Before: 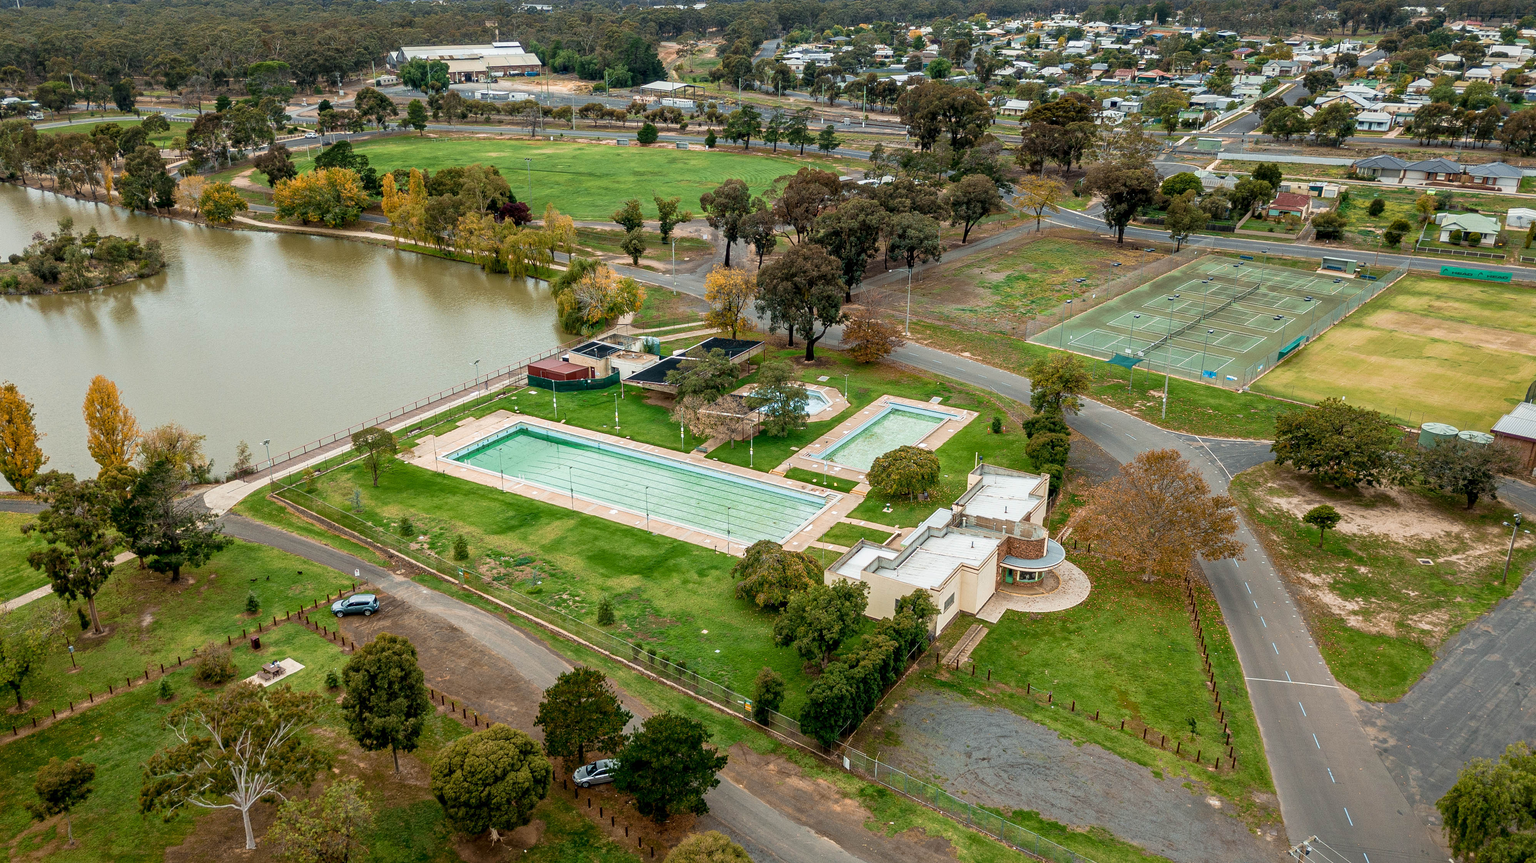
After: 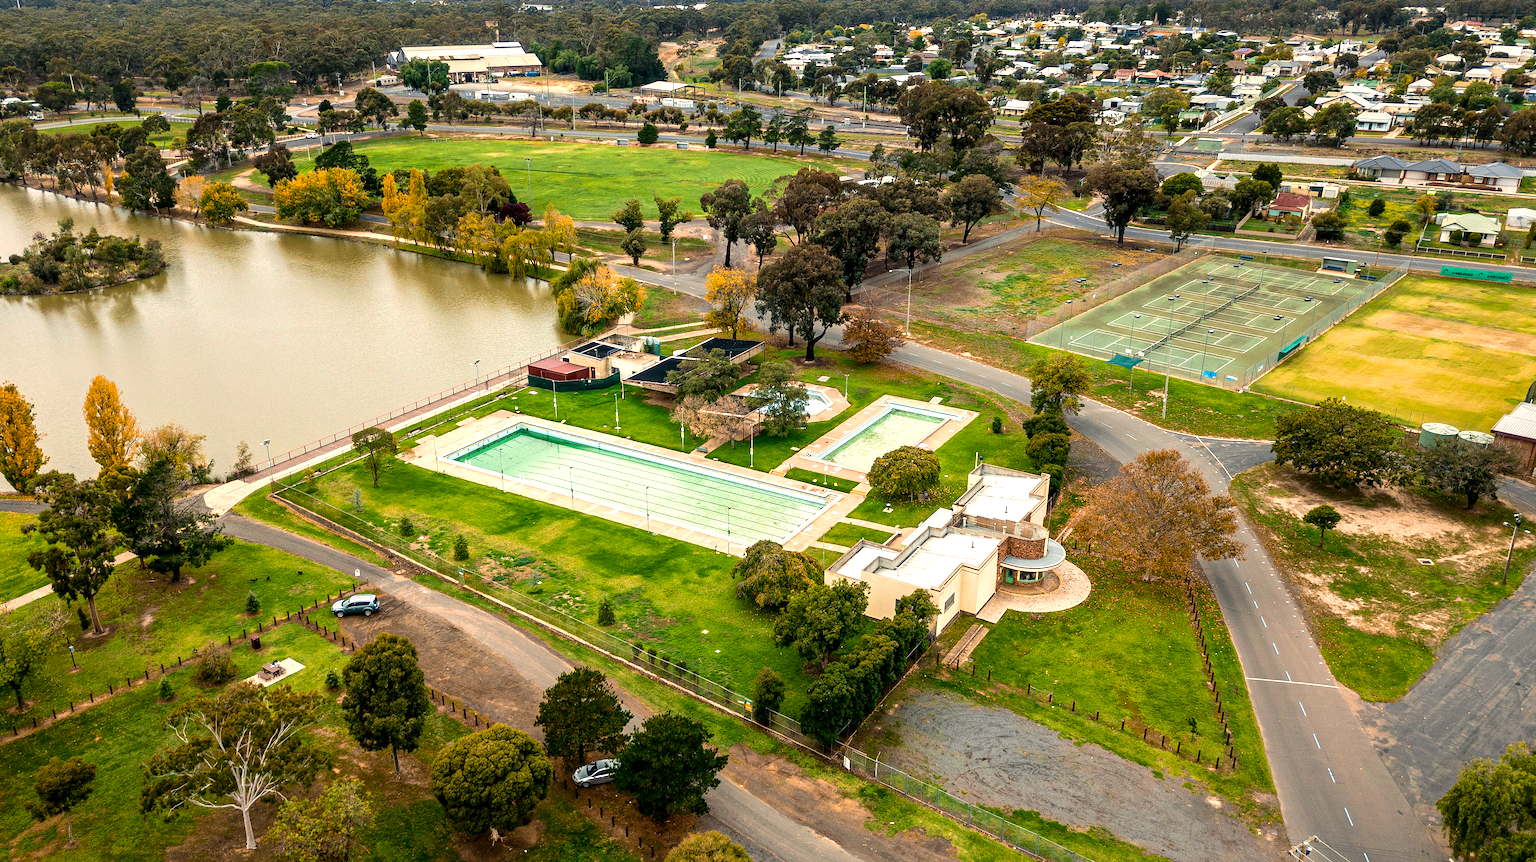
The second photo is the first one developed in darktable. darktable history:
tone equalizer: -8 EV -0.433 EV, -7 EV -0.397 EV, -6 EV -0.364 EV, -5 EV -0.192 EV, -3 EV 0.221 EV, -2 EV 0.344 EV, -1 EV 0.402 EV, +0 EV 0.415 EV, edges refinement/feathering 500, mask exposure compensation -1.57 EV, preserve details no
color balance rgb: highlights gain › chroma 3.78%, highlights gain › hue 59.49°, perceptual saturation grading › global saturation 17.154%, perceptual brilliance grading › highlights 6.112%, perceptual brilliance grading › mid-tones 17.466%, perceptual brilliance grading › shadows -5.258%
